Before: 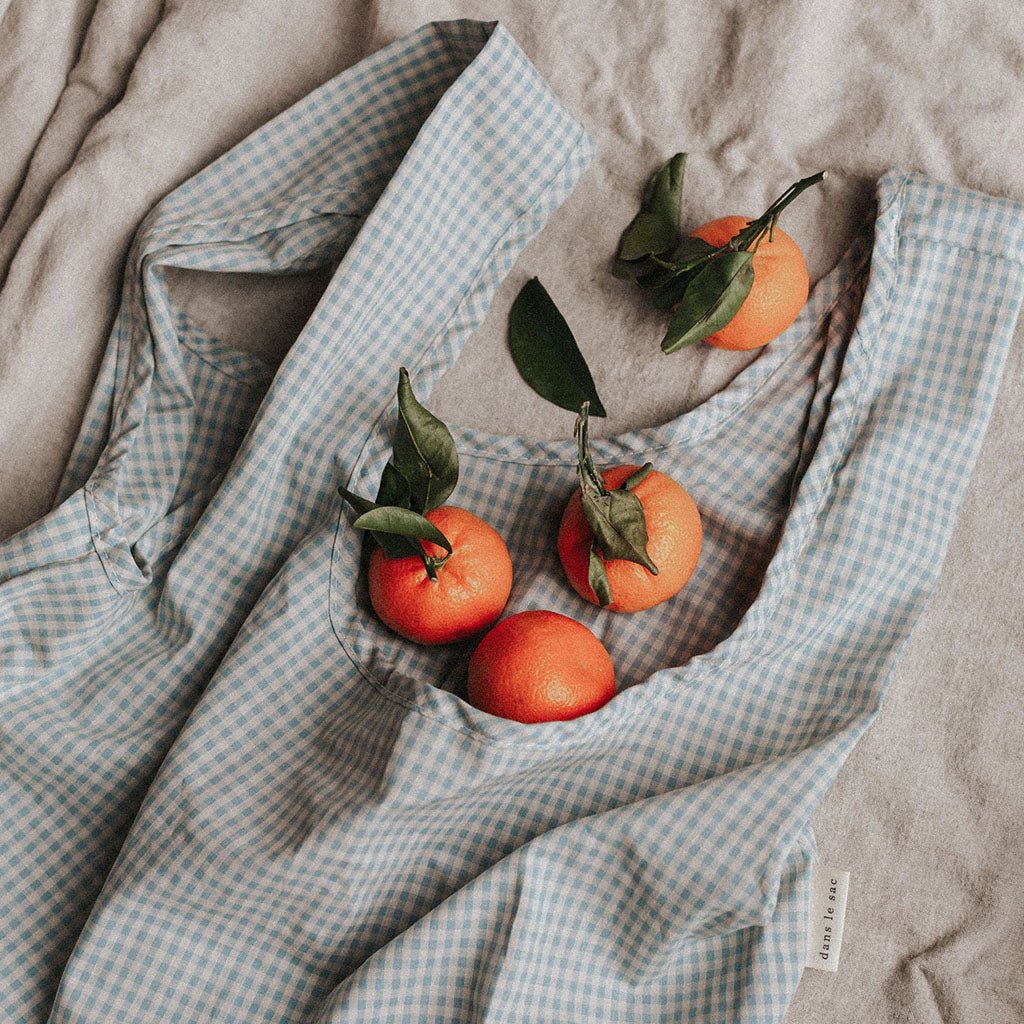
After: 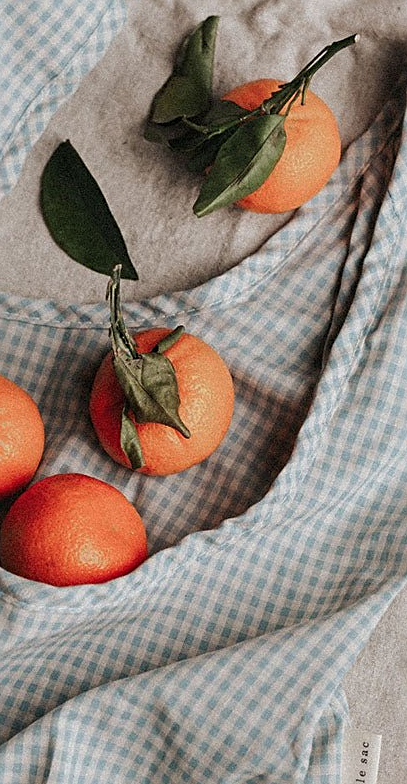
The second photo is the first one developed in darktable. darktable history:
crop: left 45.721%, top 13.393%, right 14.118%, bottom 10.01%
sharpen: radius 2.529, amount 0.323
